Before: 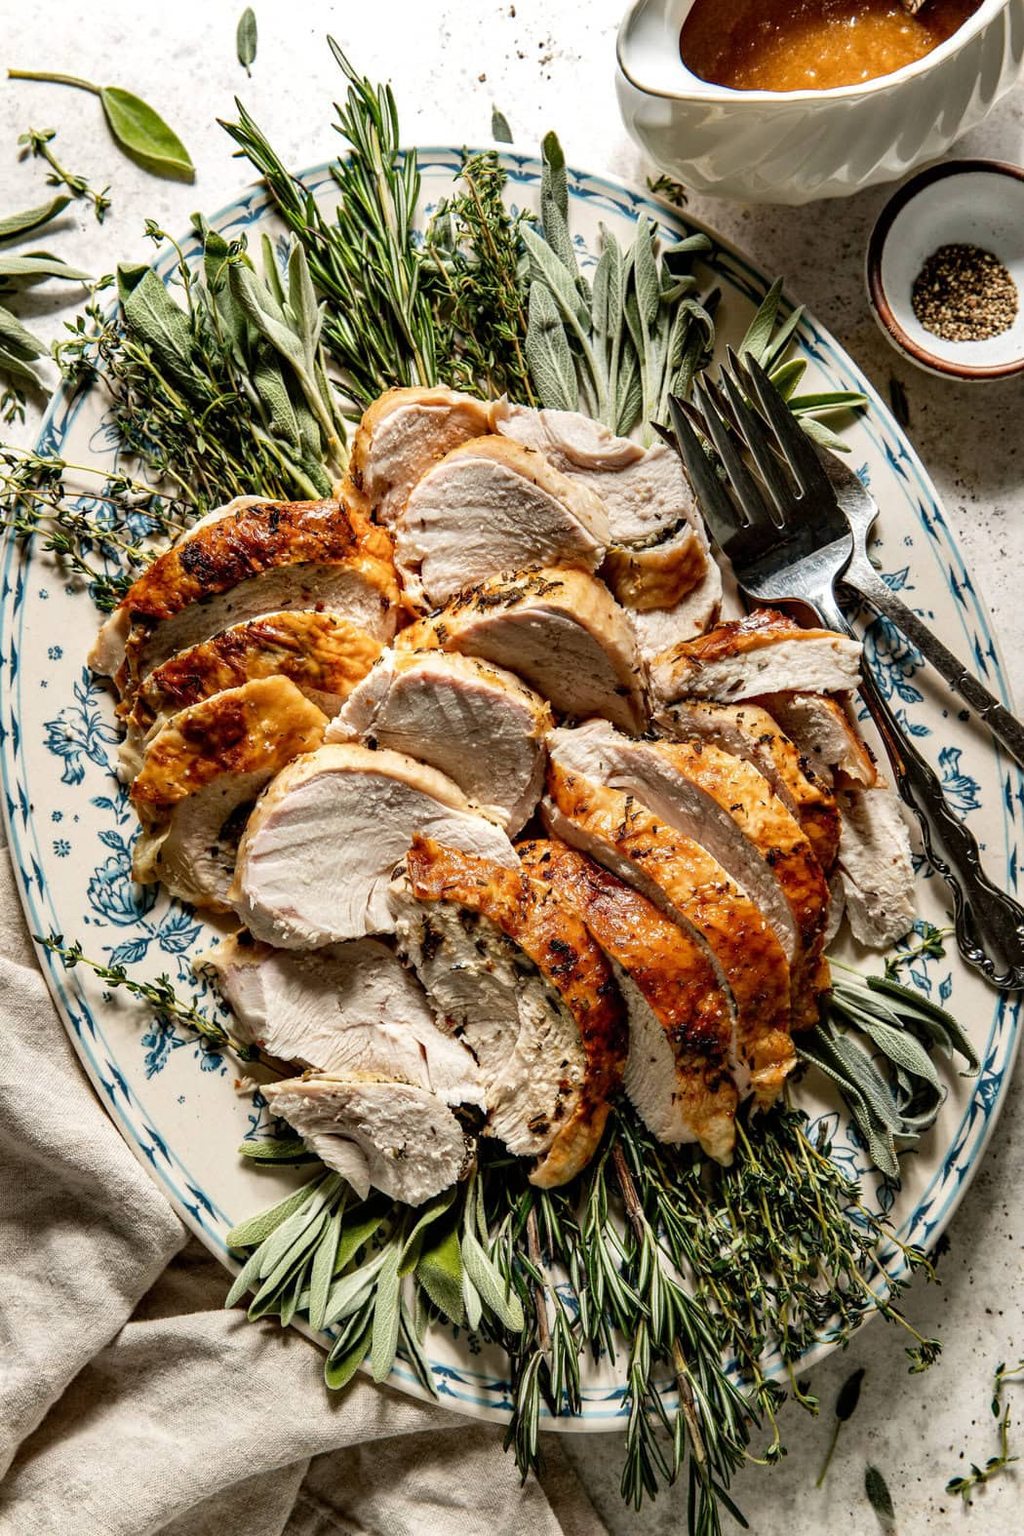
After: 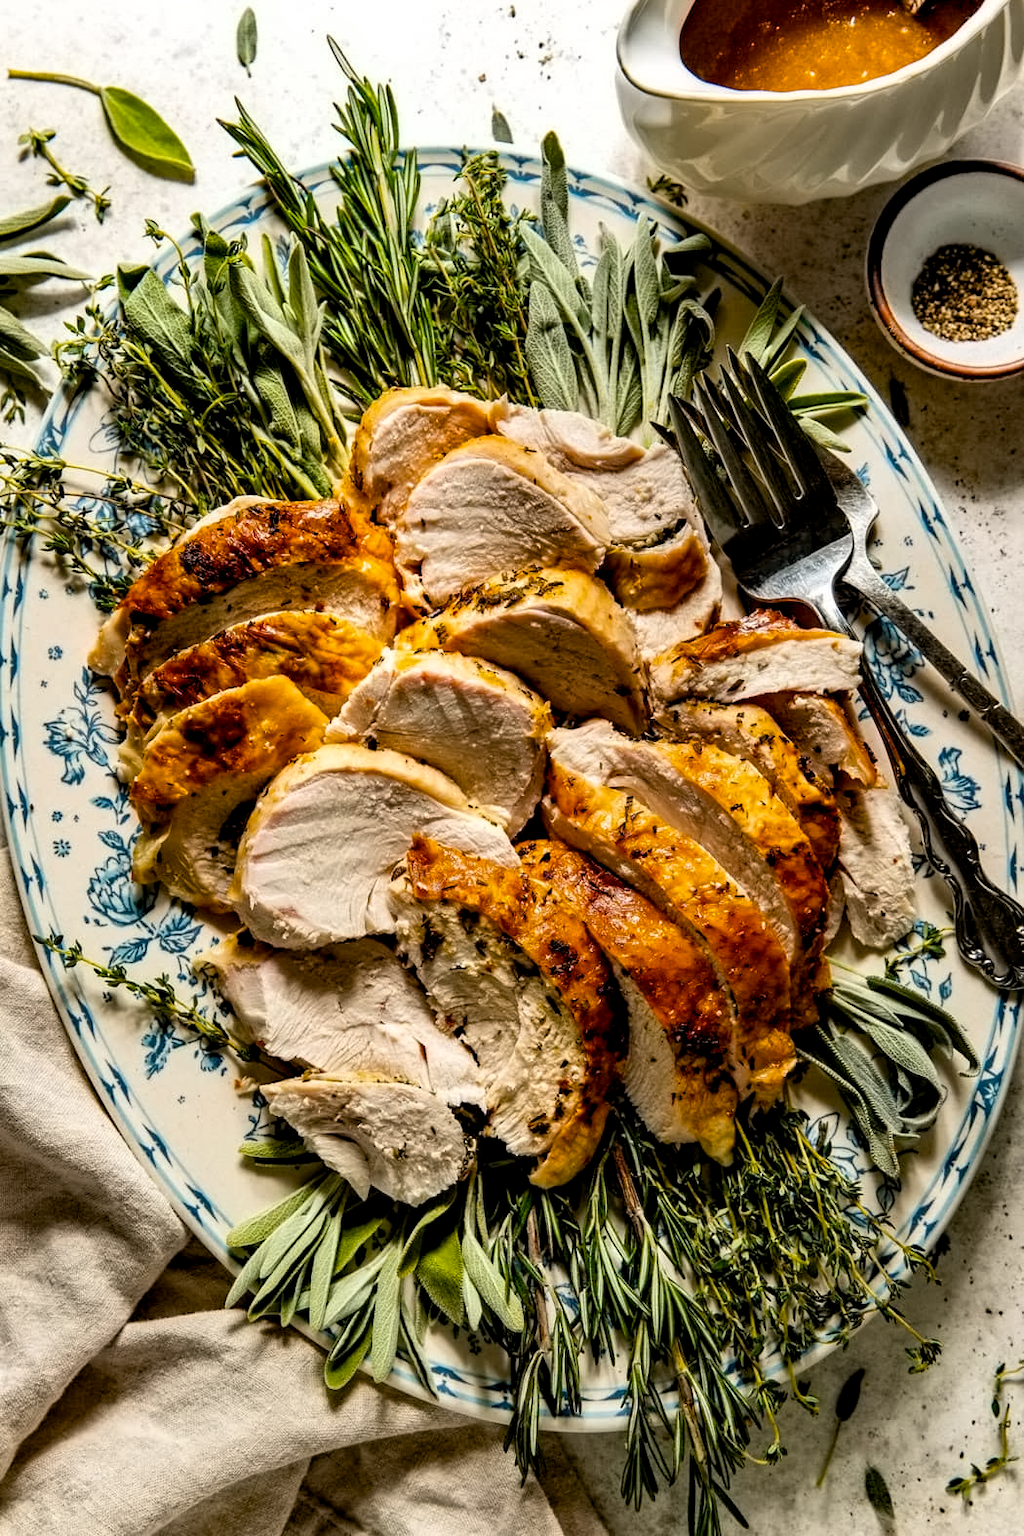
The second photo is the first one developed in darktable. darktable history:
color balance rgb: shadows lift › luminance -9.7%, global offset › luminance -0.471%, perceptual saturation grading › global saturation 30.983%, global vibrance 24.914%
contrast equalizer: y [[0.5 ×6], [0.5 ×6], [0.5 ×6], [0 ×6], [0, 0.039, 0.251, 0.29, 0.293, 0.292]]
